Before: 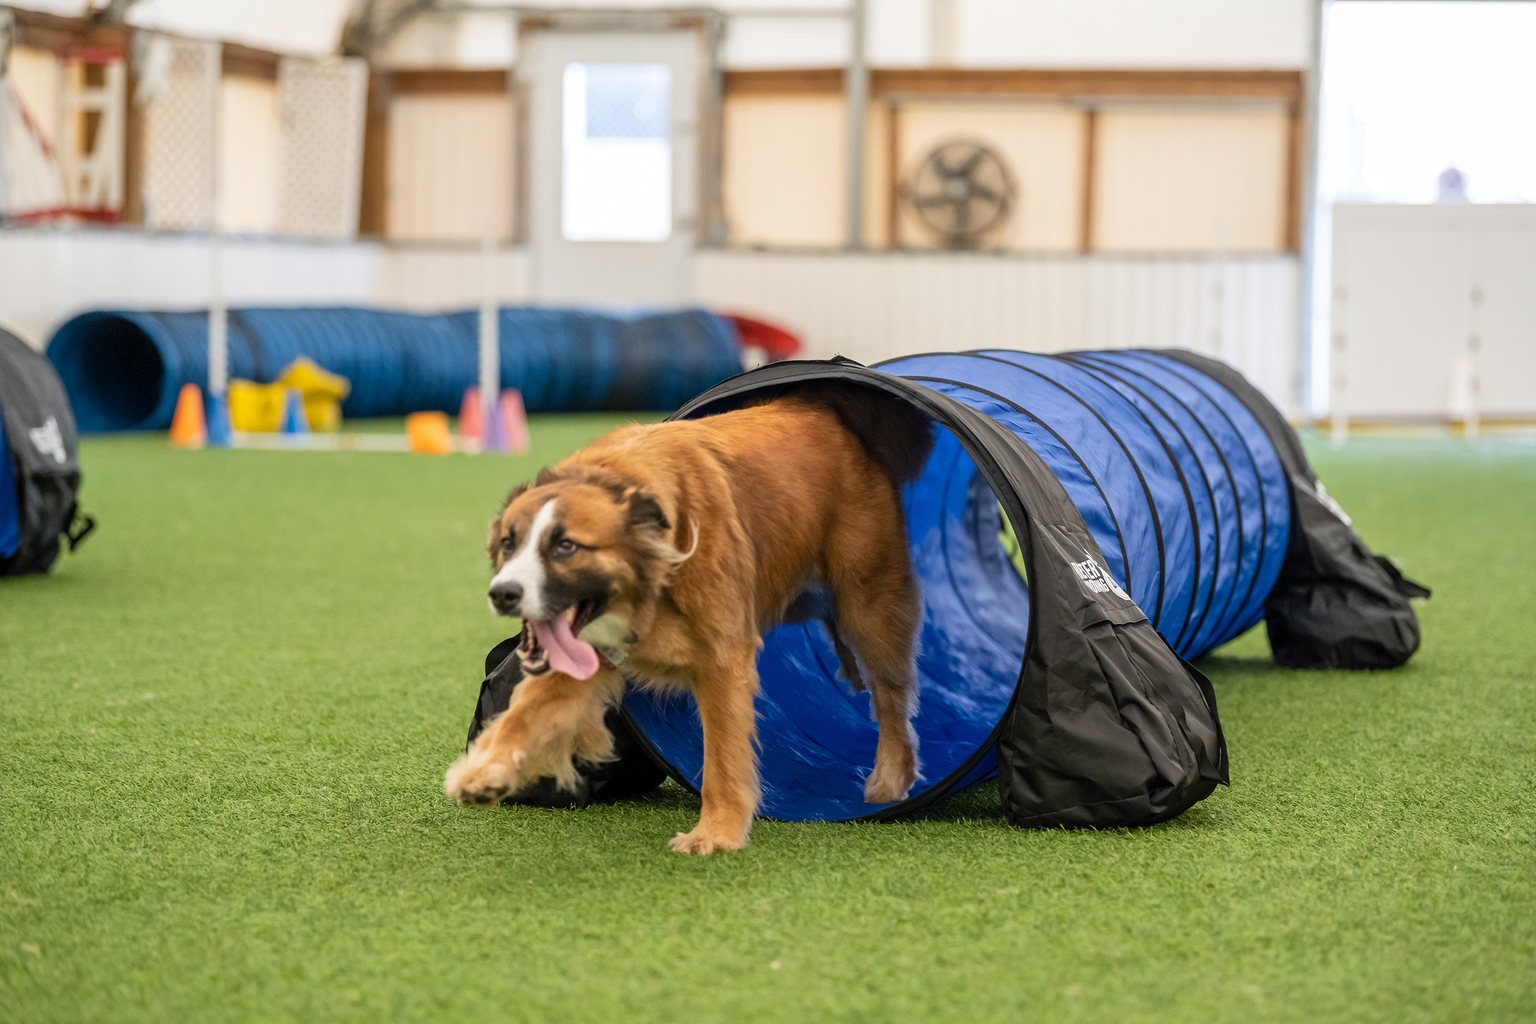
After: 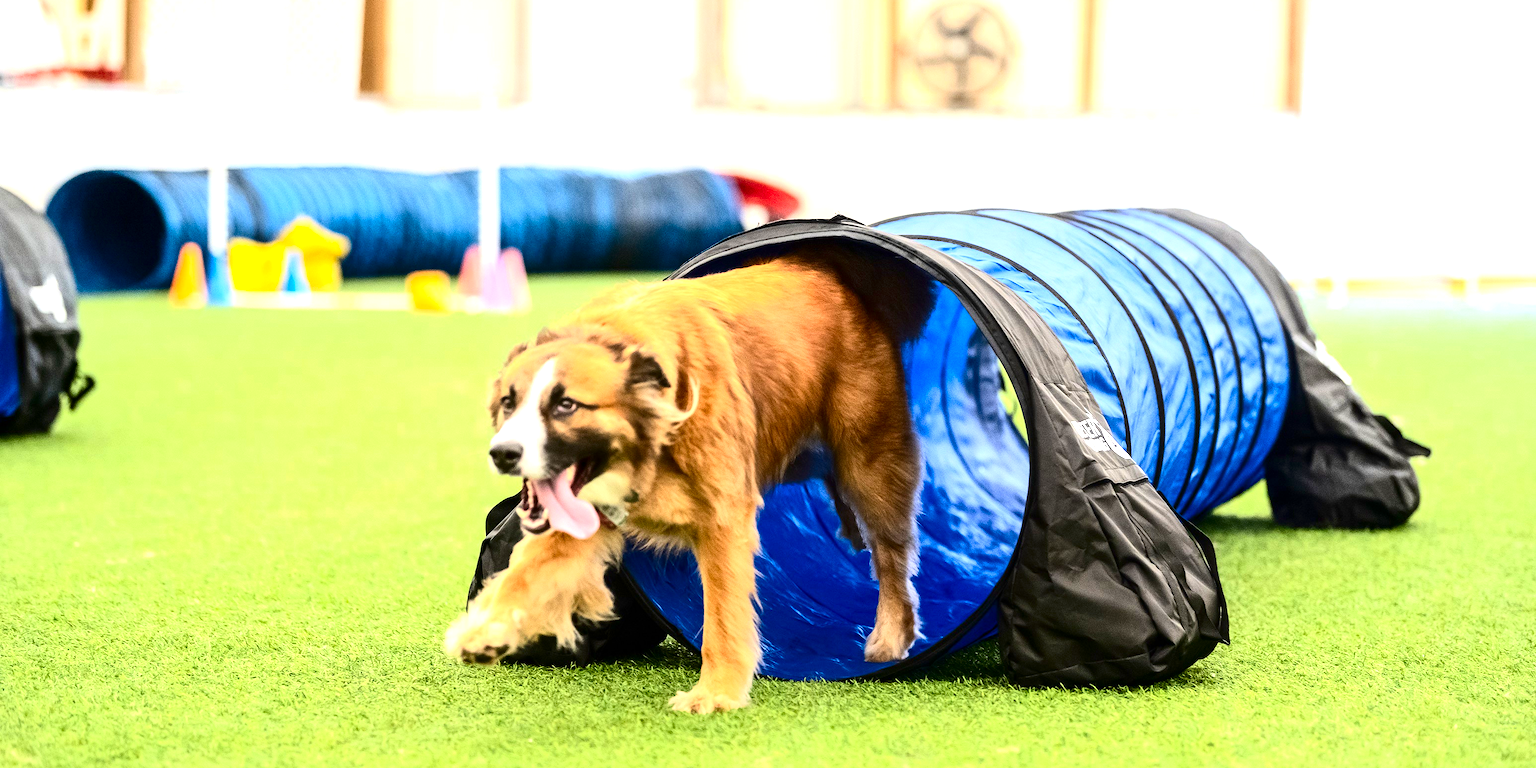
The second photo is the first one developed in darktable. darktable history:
white balance: emerald 1
contrast brightness saturation: contrast 0.32, brightness -0.08, saturation 0.17
tone equalizer: on, module defaults
crop: top 13.819%, bottom 11.169%
exposure: black level correction 0, exposure 1.379 EV, compensate exposure bias true, compensate highlight preservation false
